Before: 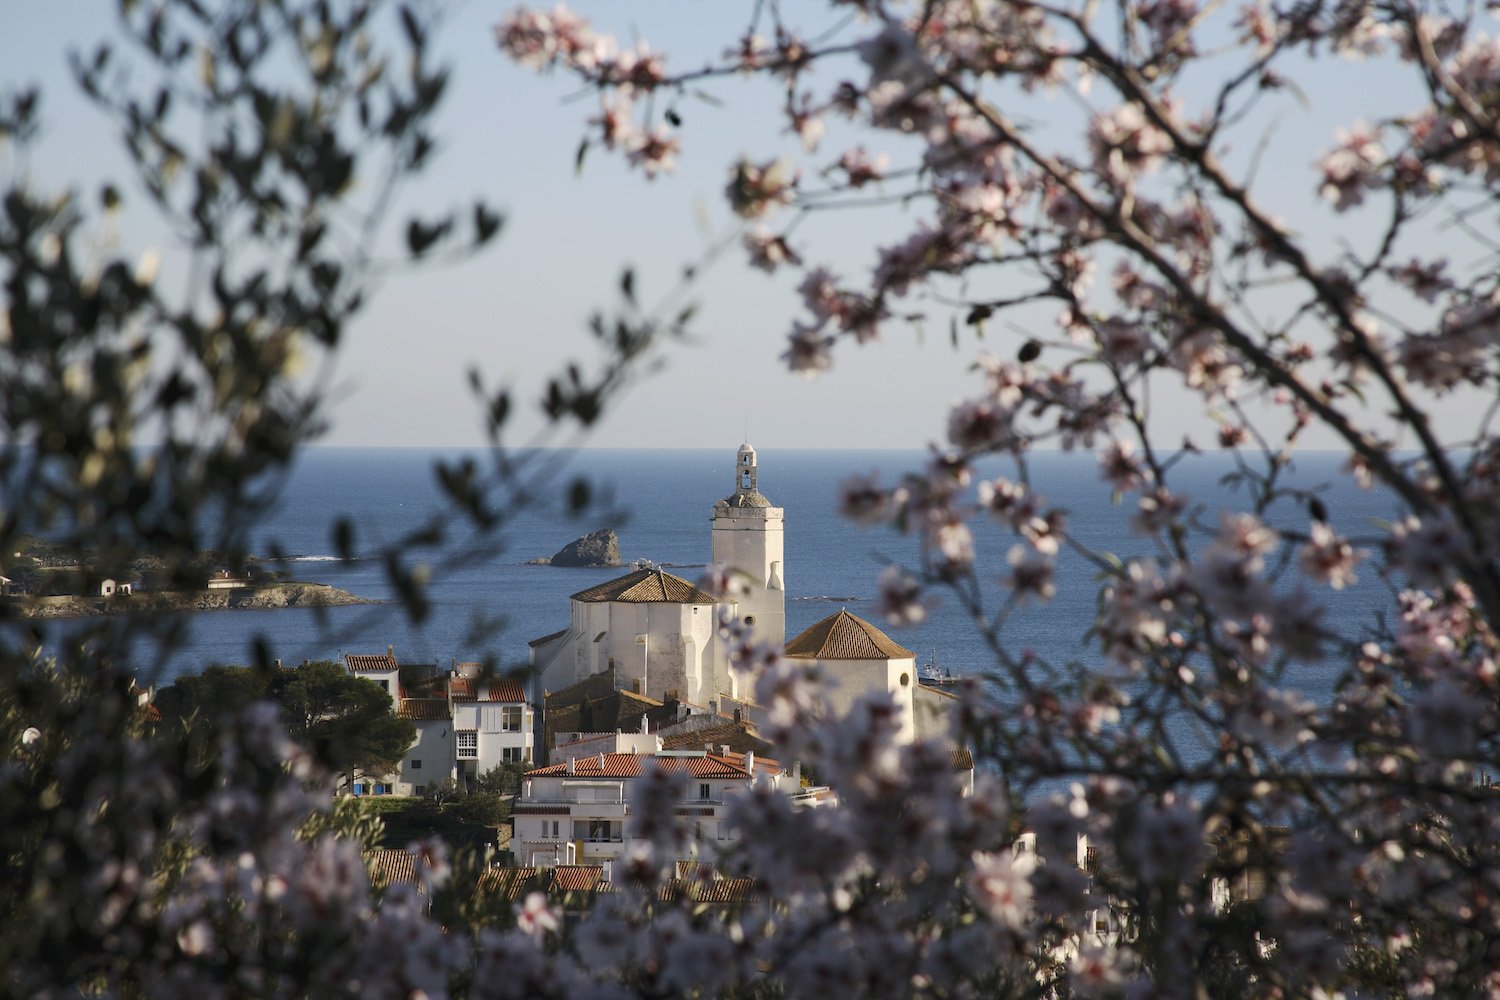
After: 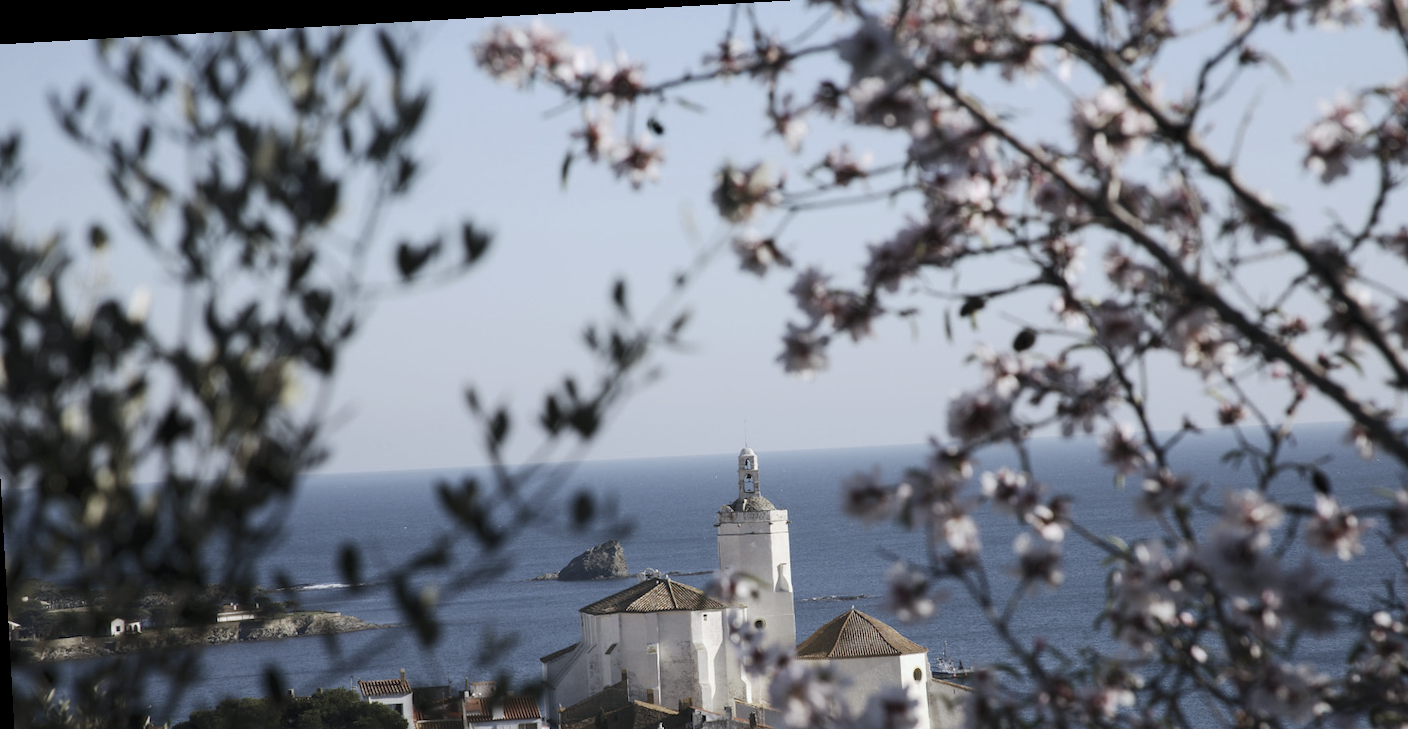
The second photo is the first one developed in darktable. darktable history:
crop: left 1.509%, top 3.452%, right 7.696%, bottom 28.452%
contrast brightness saturation: contrast 0.1, saturation -0.36
rotate and perspective: rotation -3.18°, automatic cropping off
white balance: red 0.954, blue 1.079
